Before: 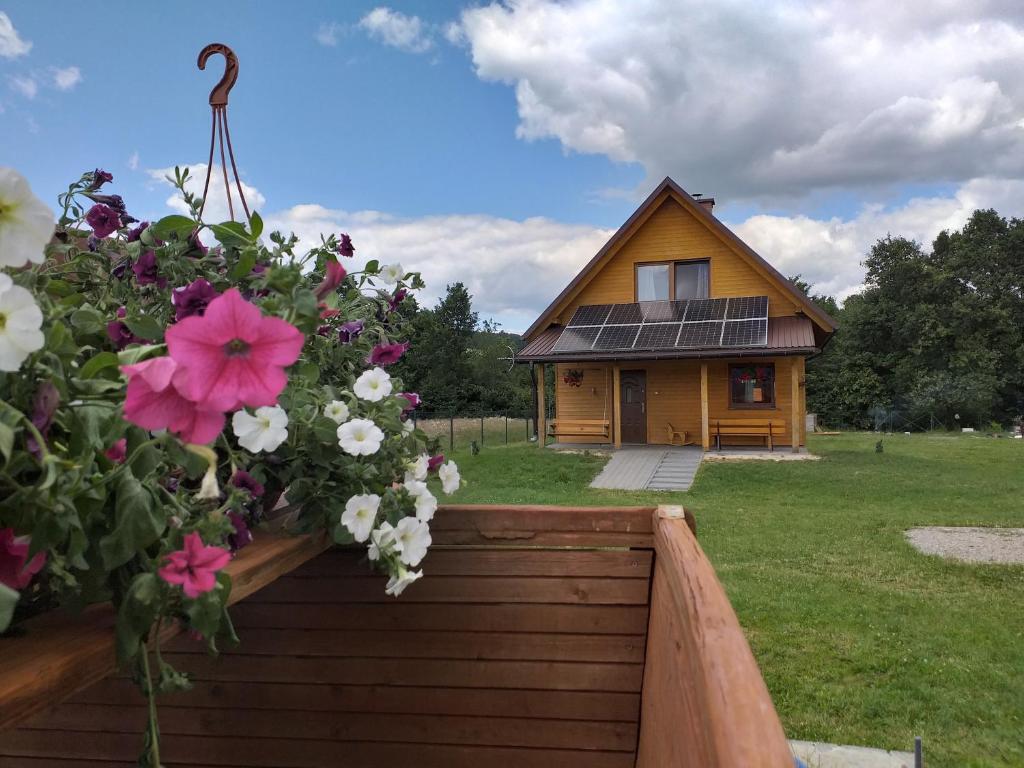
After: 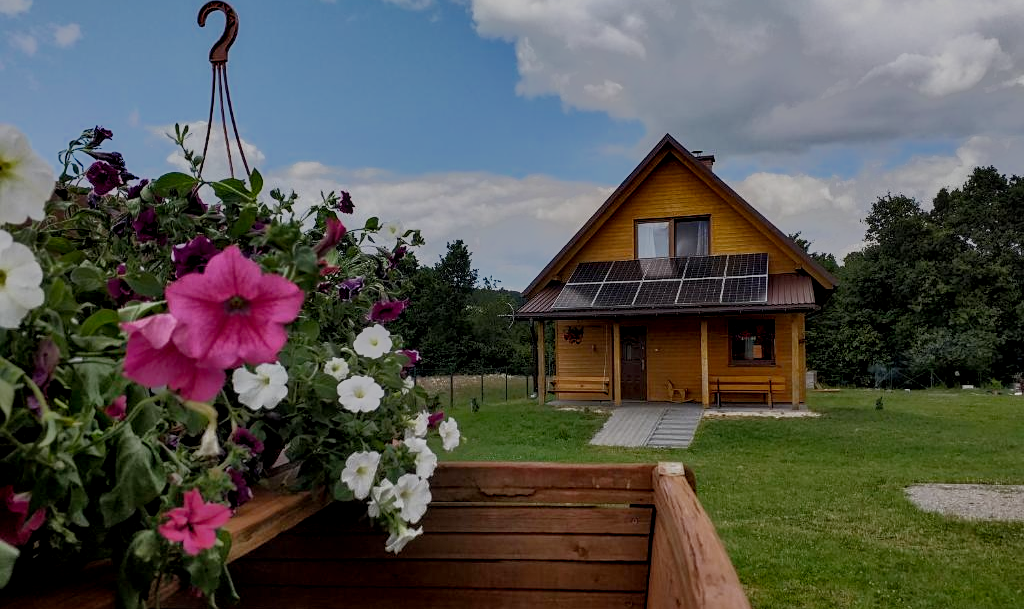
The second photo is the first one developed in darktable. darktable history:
filmic rgb: middle gray luminance 29%, black relative exposure -10.3 EV, white relative exposure 5.5 EV, threshold 6 EV, target black luminance 0%, hardness 3.95, latitude 2.04%, contrast 1.132, highlights saturation mix 5%, shadows ↔ highlights balance 15.11%, preserve chrominance no, color science v3 (2019), use custom middle-gray values true, iterations of high-quality reconstruction 0, enable highlight reconstruction true
local contrast: on, module defaults
tone equalizer: -7 EV -0.63 EV, -6 EV 1 EV, -5 EV -0.45 EV, -4 EV 0.43 EV, -3 EV 0.41 EV, -2 EV 0.15 EV, -1 EV -0.15 EV, +0 EV -0.39 EV, smoothing diameter 25%, edges refinement/feathering 10, preserve details guided filter
crop and rotate: top 5.667%, bottom 14.937%
exposure: exposure 0.161 EV, compensate highlight preservation false
color balance rgb: perceptual saturation grading › global saturation -1%
sharpen: amount 0.2
